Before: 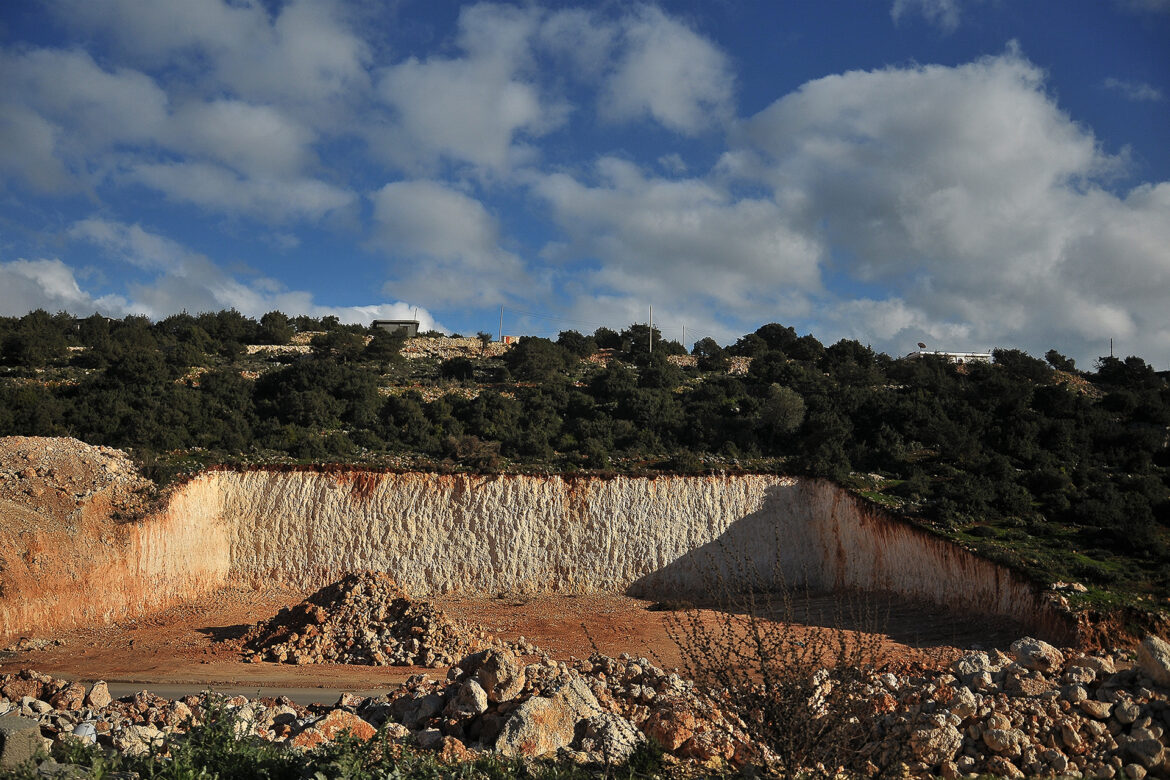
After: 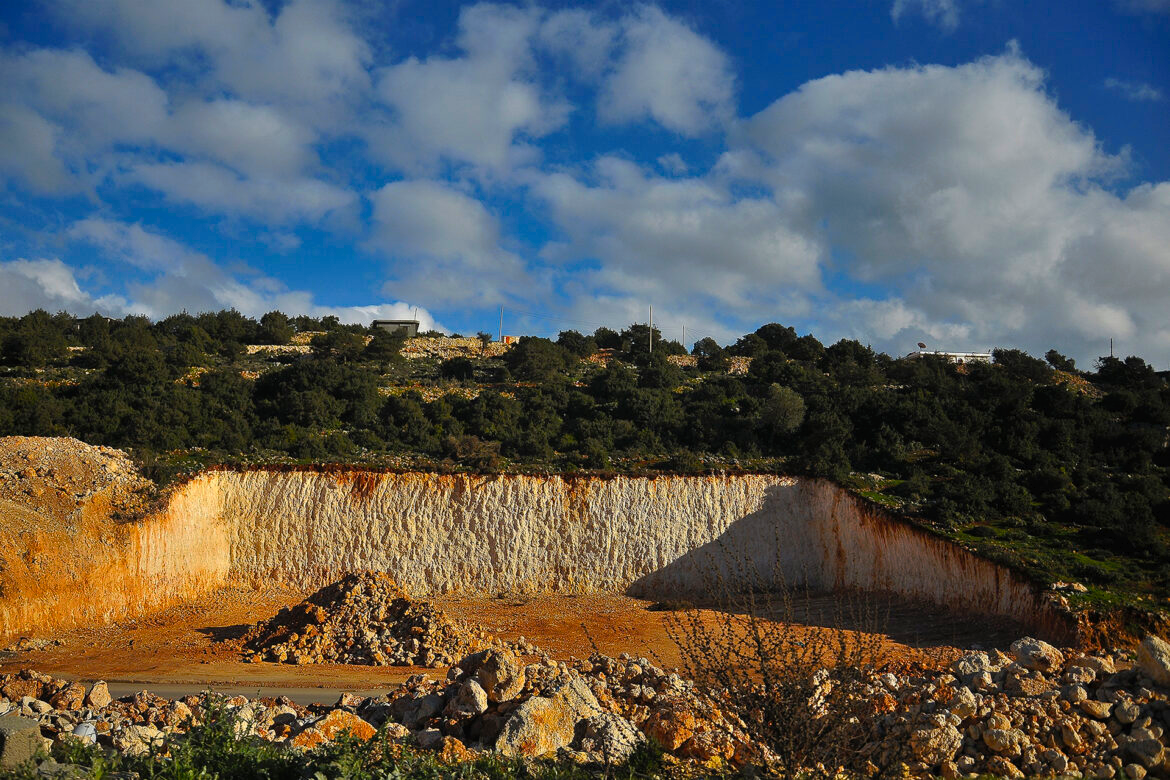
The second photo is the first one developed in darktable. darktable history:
color balance rgb: linear chroma grading › global chroma 15%, perceptual saturation grading › global saturation 30%
tone curve: curves: ch0 [(0, 0) (0.003, 0.013) (0.011, 0.017) (0.025, 0.028) (0.044, 0.049) (0.069, 0.07) (0.1, 0.103) (0.136, 0.143) (0.177, 0.186) (0.224, 0.232) (0.277, 0.282) (0.335, 0.333) (0.399, 0.405) (0.468, 0.477) (0.543, 0.54) (0.623, 0.627) (0.709, 0.709) (0.801, 0.798) (0.898, 0.902) (1, 1)], preserve colors none
